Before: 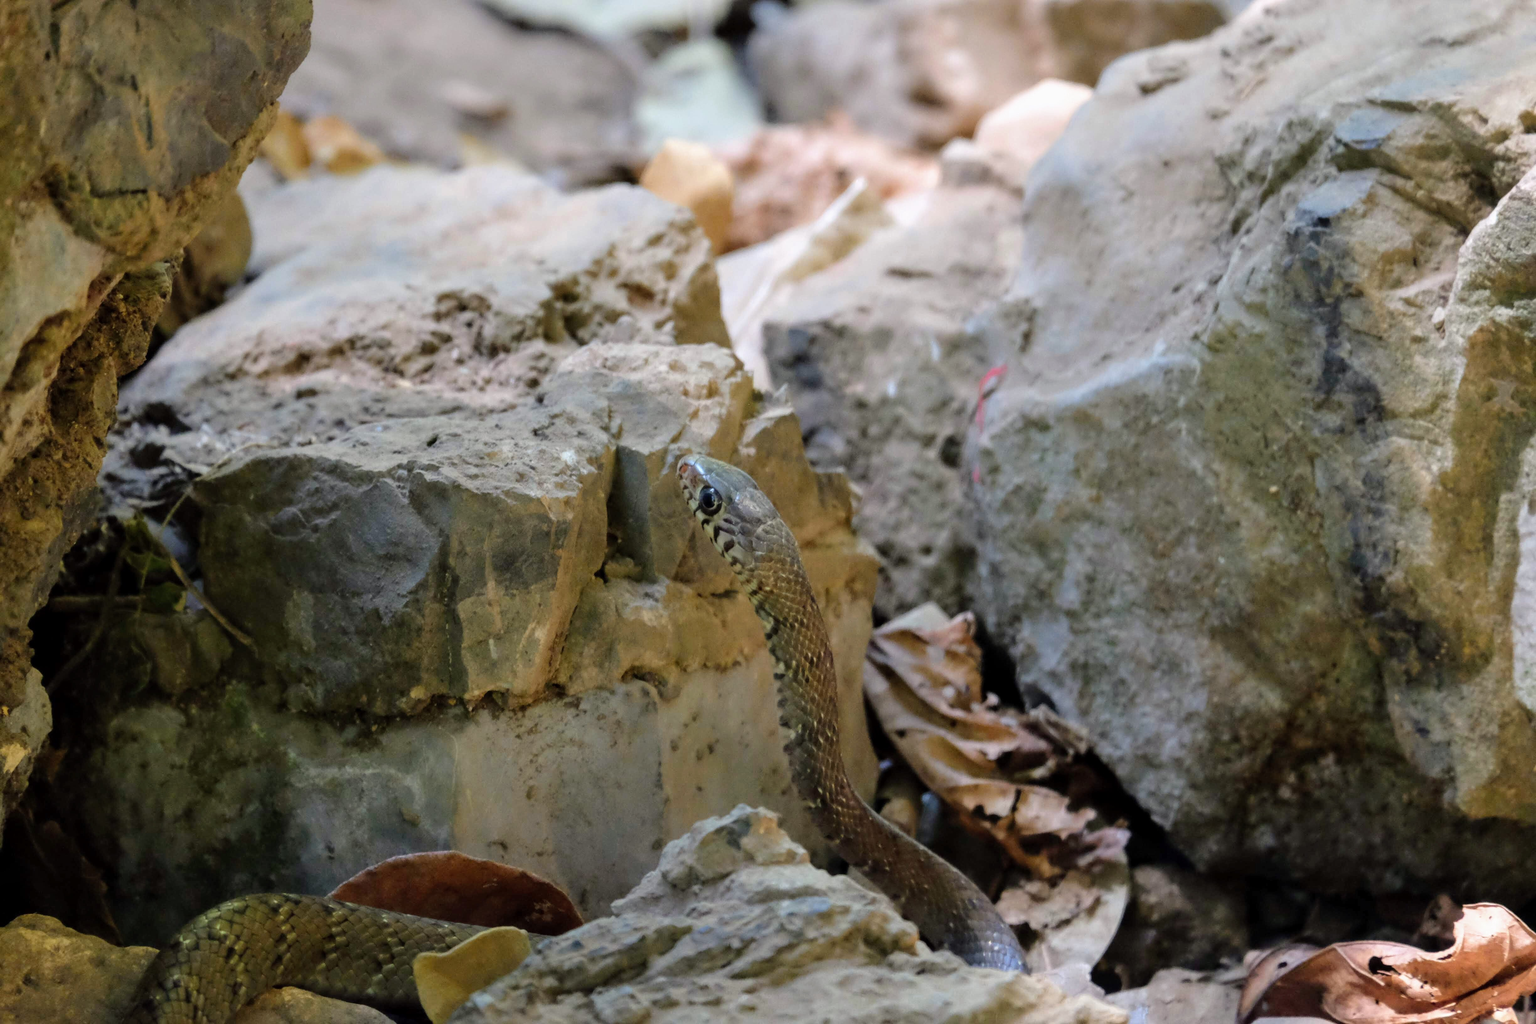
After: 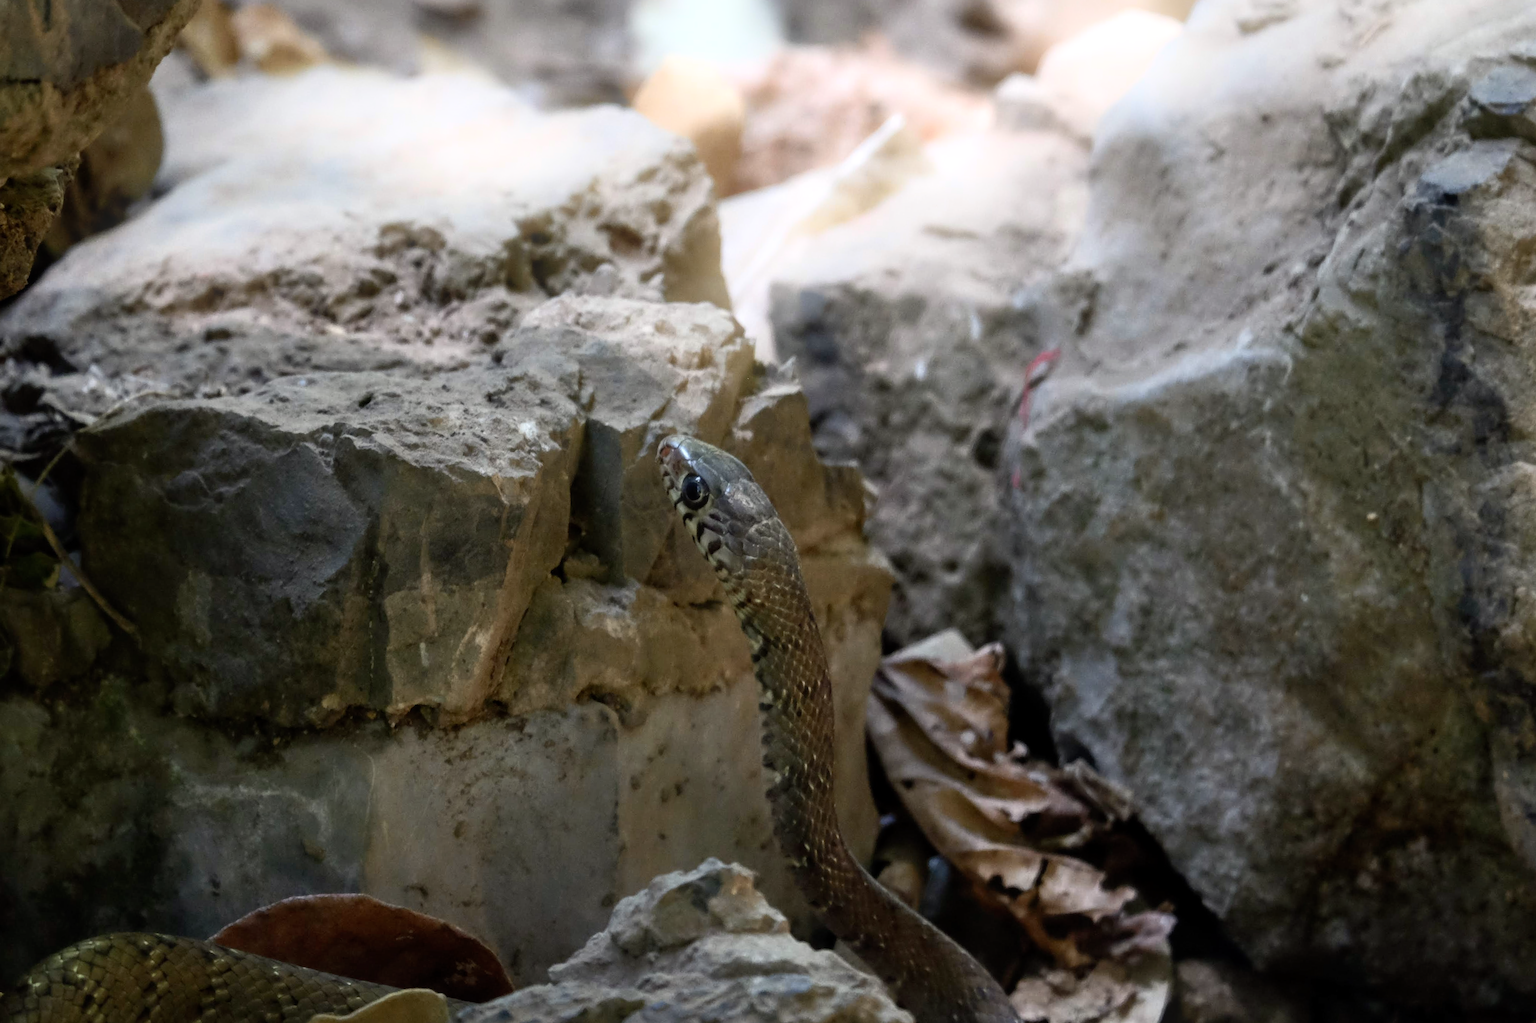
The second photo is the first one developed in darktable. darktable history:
color balance rgb: perceptual saturation grading › highlights -31.88%, perceptual saturation grading › mid-tones 5.8%, perceptual saturation grading › shadows 18.12%, perceptual brilliance grading › highlights 3.62%, perceptual brilliance grading › mid-tones -18.12%, perceptual brilliance grading › shadows -41.3%
bloom: on, module defaults
crop and rotate: angle -3.27°, left 5.211%, top 5.211%, right 4.607%, bottom 4.607%
